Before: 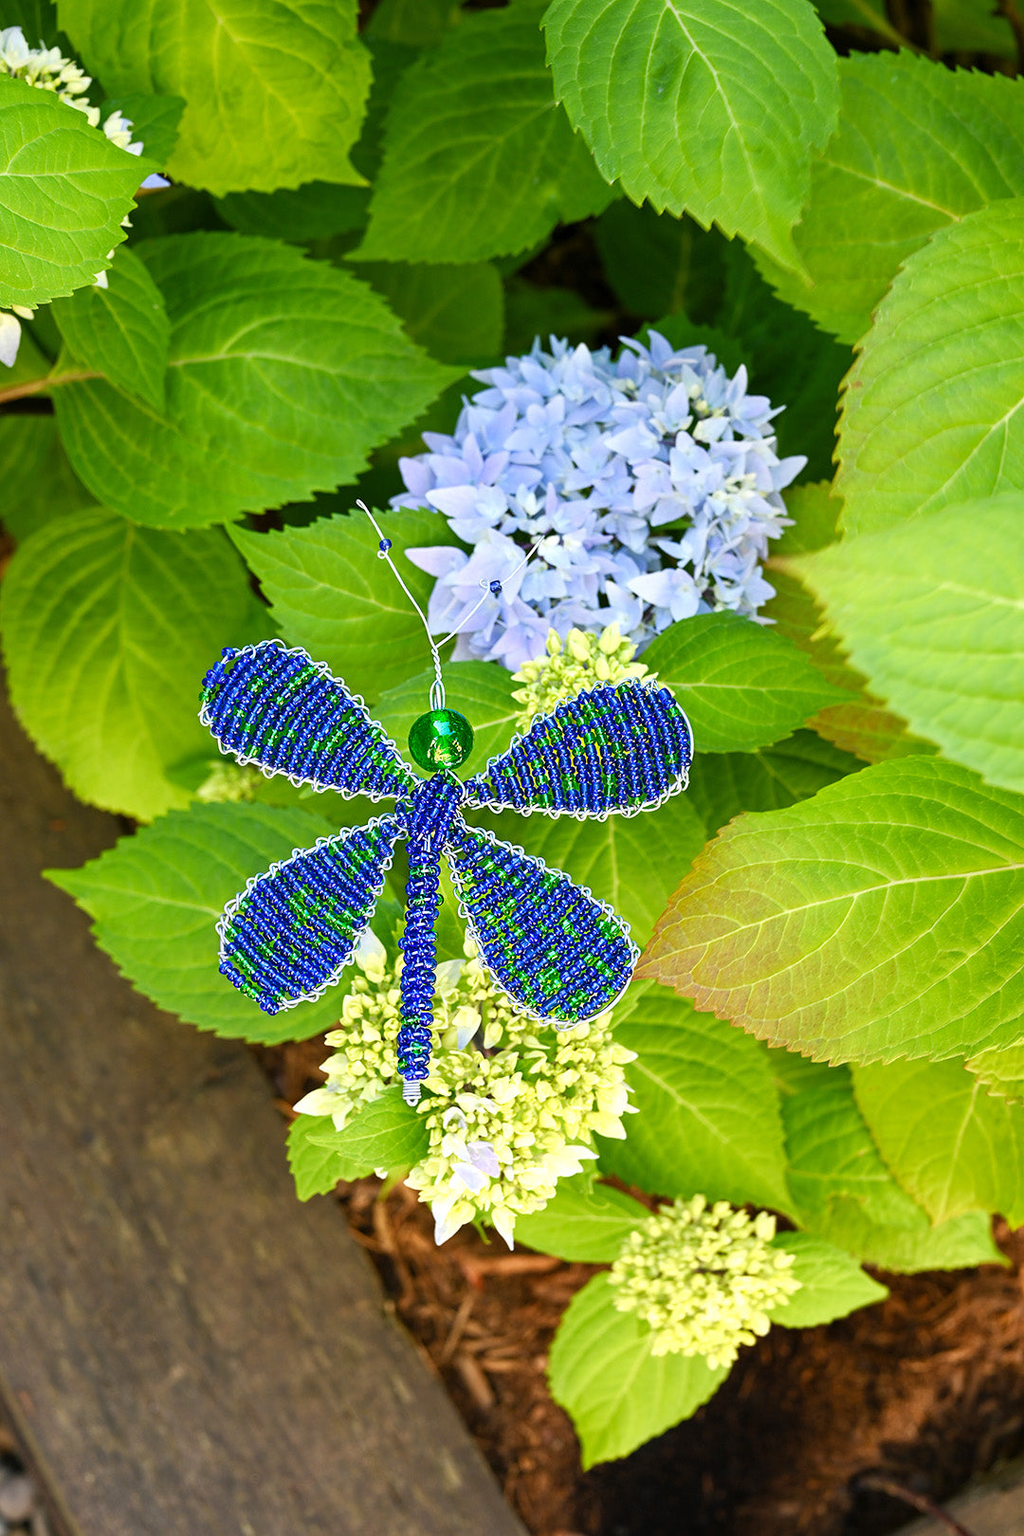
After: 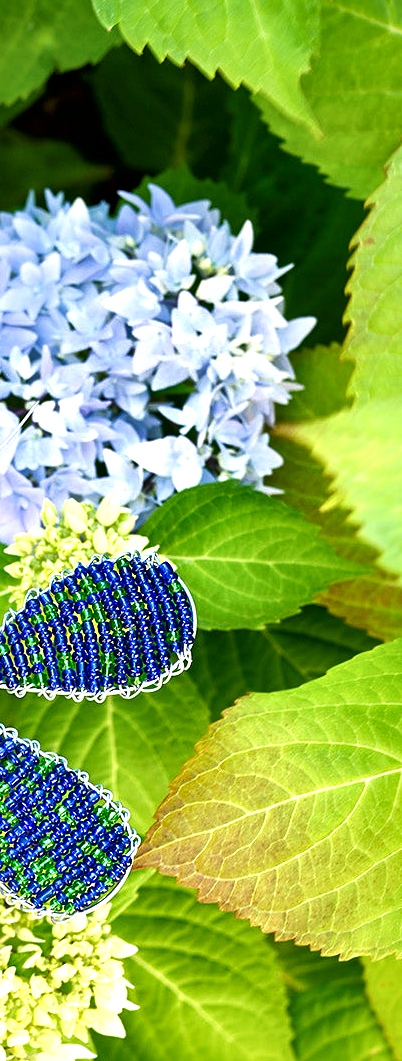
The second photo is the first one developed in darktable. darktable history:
levels: black 0.101%, levels [0, 0.474, 0.947]
local contrast: mode bilateral grid, contrast 44, coarseness 69, detail 214%, midtone range 0.2
velvia: on, module defaults
crop and rotate: left 49.542%, top 10.135%, right 13.159%, bottom 24.344%
